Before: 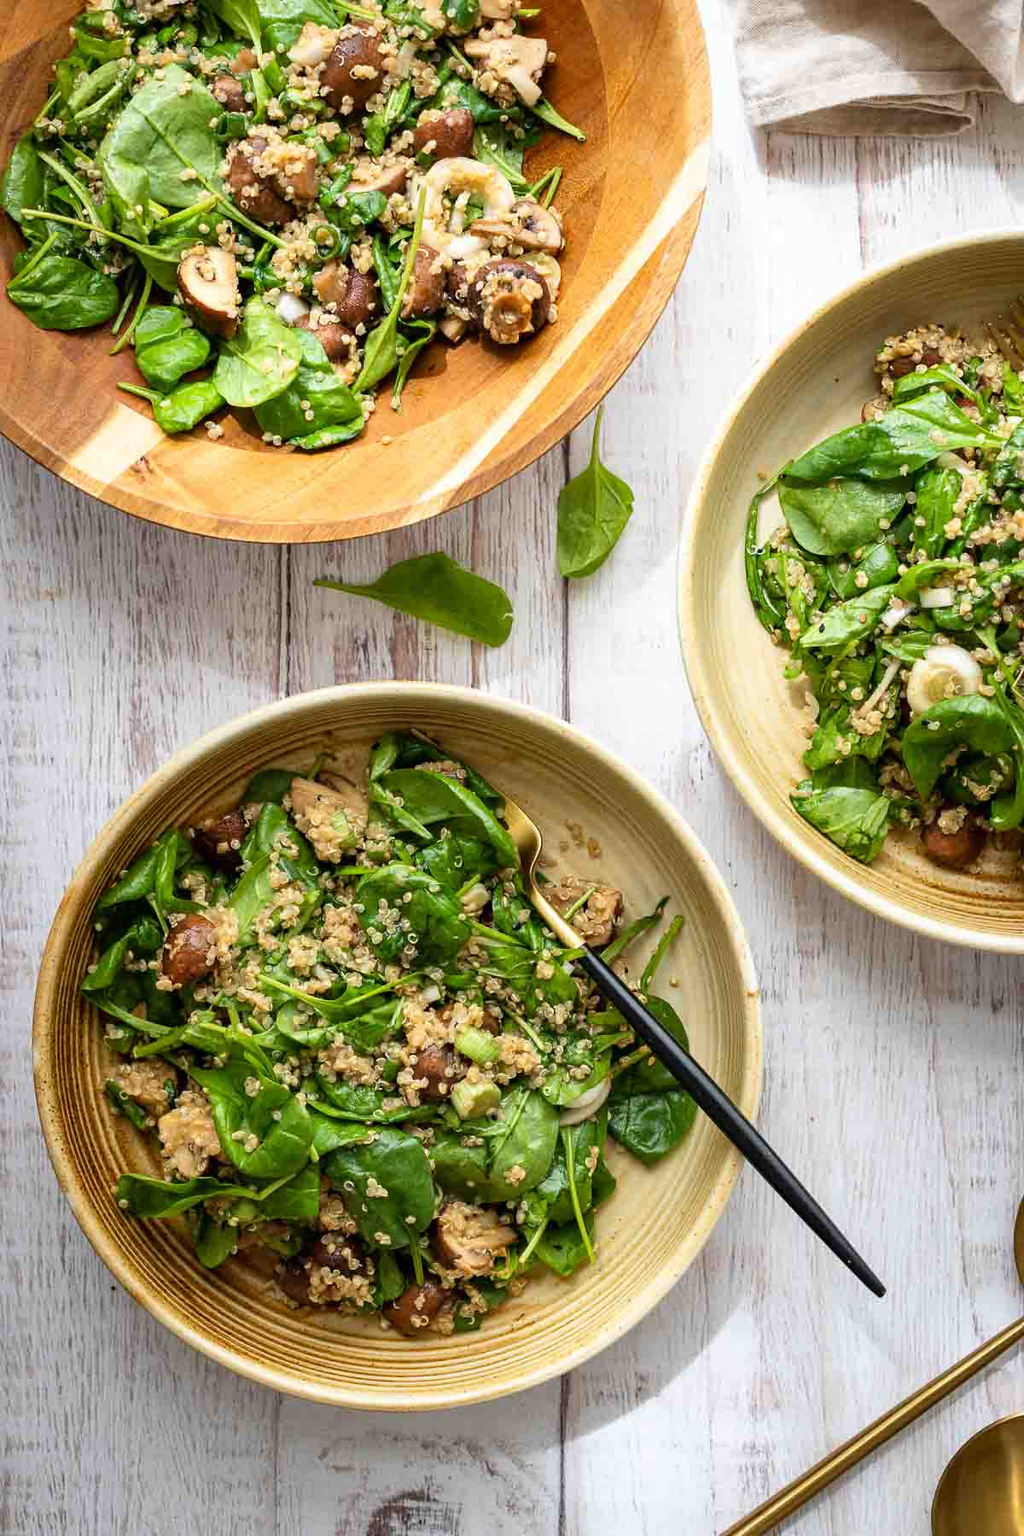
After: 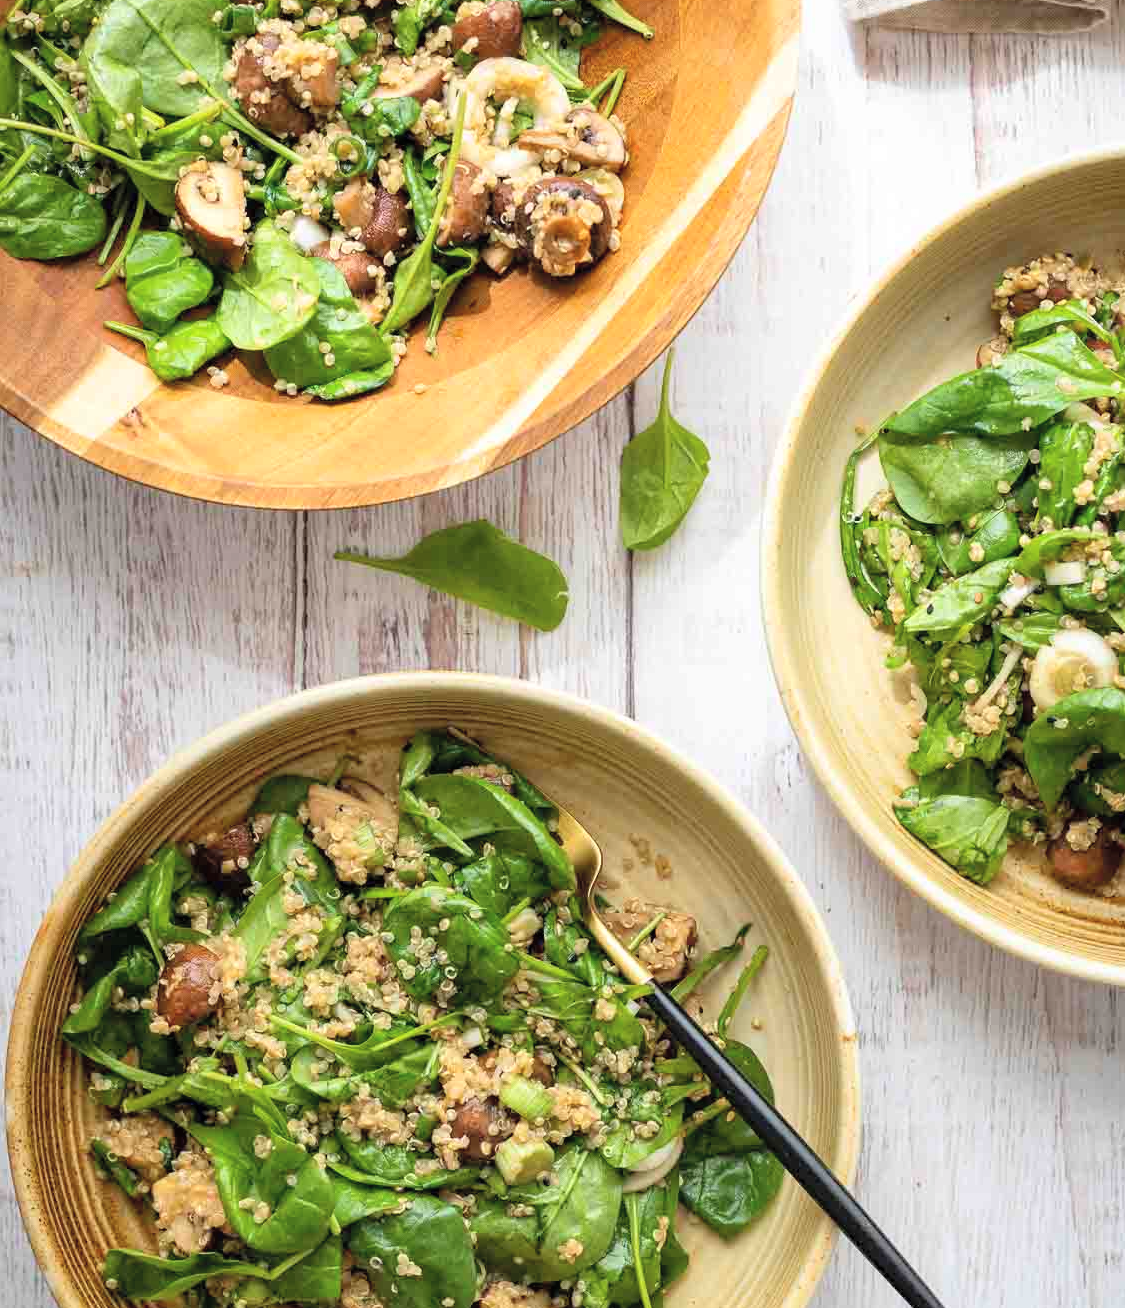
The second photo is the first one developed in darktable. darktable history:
contrast brightness saturation: brightness 0.142
crop: left 2.751%, top 7.077%, right 3.425%, bottom 20.209%
